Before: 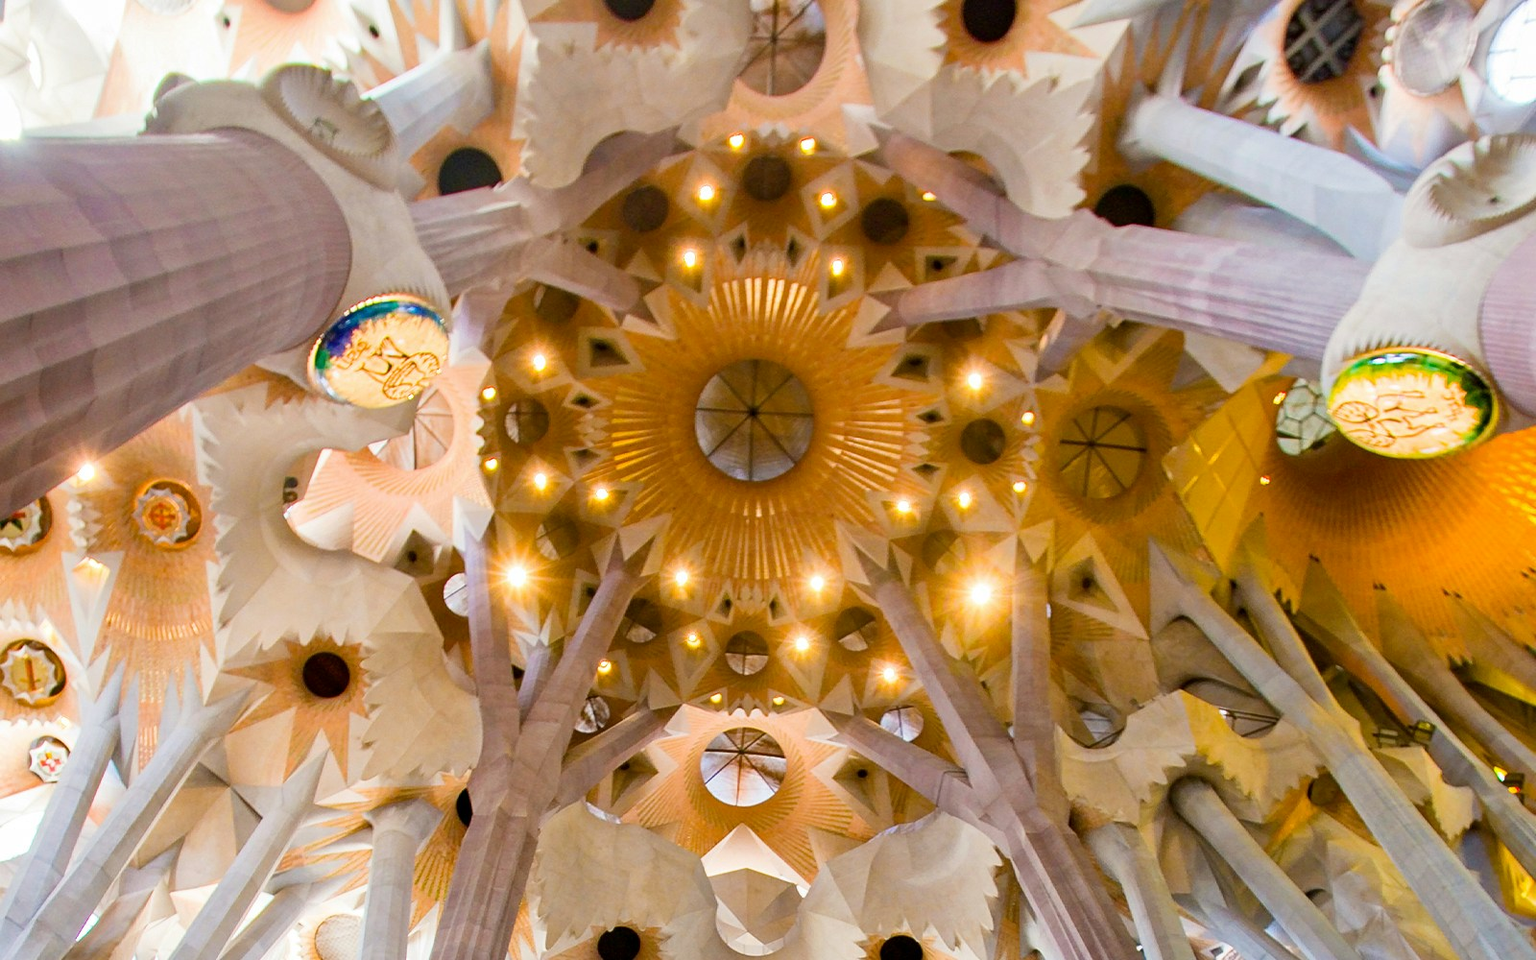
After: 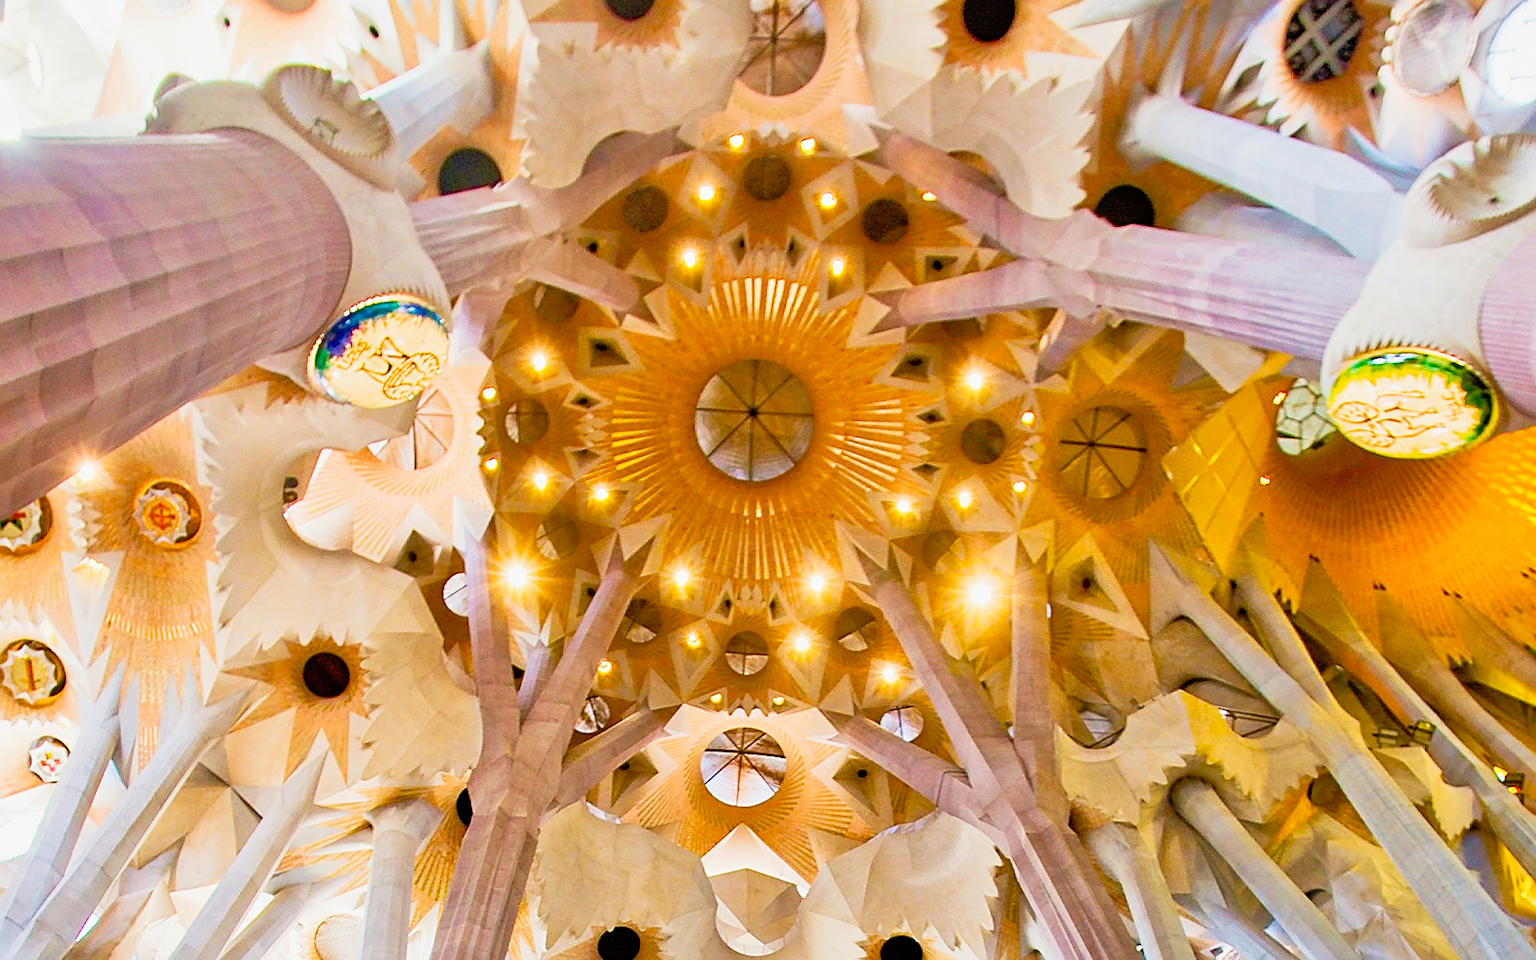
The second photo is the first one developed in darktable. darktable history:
tone equalizer: -7 EV 0.165 EV, -6 EV 0.584 EV, -5 EV 1.12 EV, -4 EV 1.32 EV, -3 EV 1.18 EV, -2 EV 0.6 EV, -1 EV 0.159 EV
tone curve: curves: ch0 [(0, 0) (0.128, 0.068) (0.292, 0.274) (0.46, 0.482) (0.653, 0.717) (0.819, 0.869) (0.998, 0.969)]; ch1 [(0, 0) (0.384, 0.365) (0.463, 0.45) (0.486, 0.486) (0.503, 0.504) (0.517, 0.517) (0.549, 0.572) (0.583, 0.615) (0.672, 0.699) (0.774, 0.817) (1, 1)]; ch2 [(0, 0) (0.374, 0.344) (0.446, 0.443) (0.494, 0.5) (0.527, 0.529) (0.565, 0.591) (0.644, 0.682) (1, 1)], preserve colors none
velvia: on, module defaults
sharpen: radius 1.92
